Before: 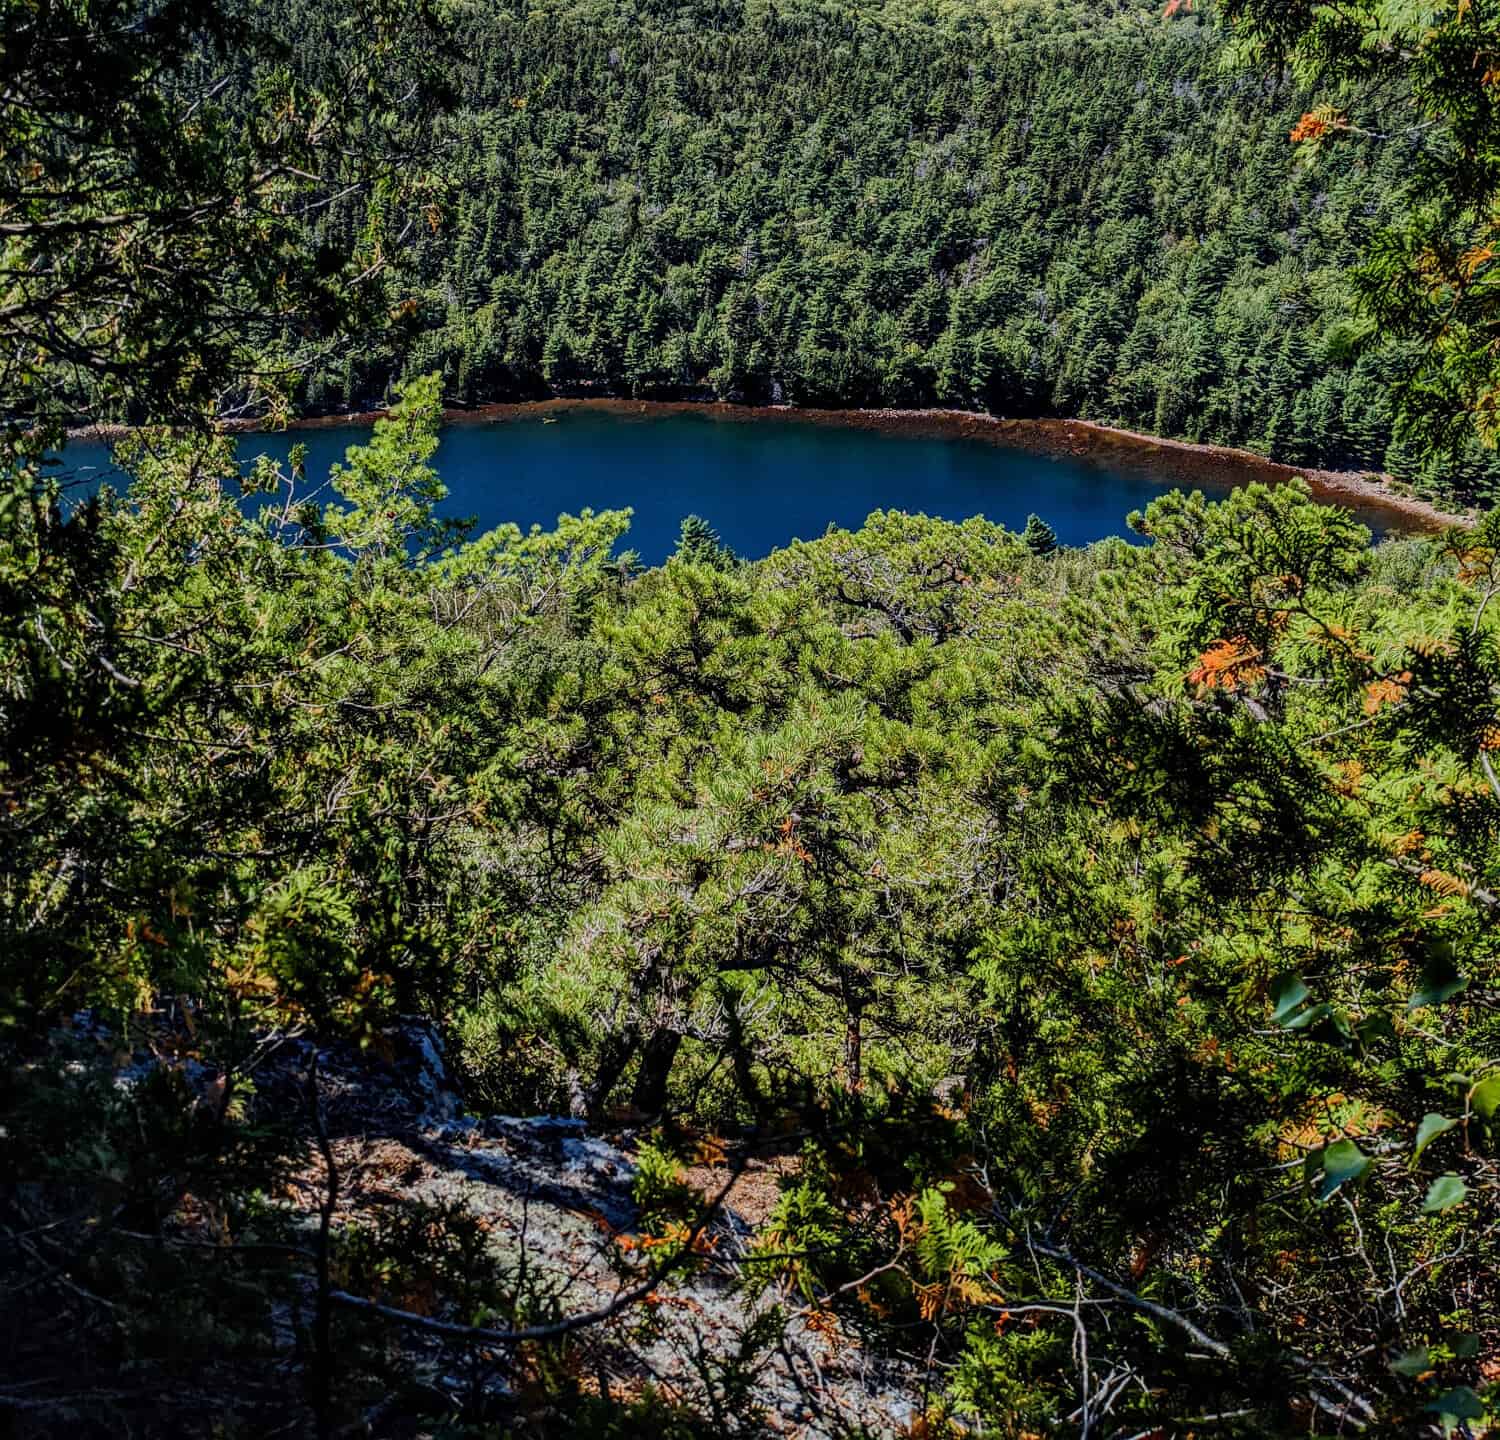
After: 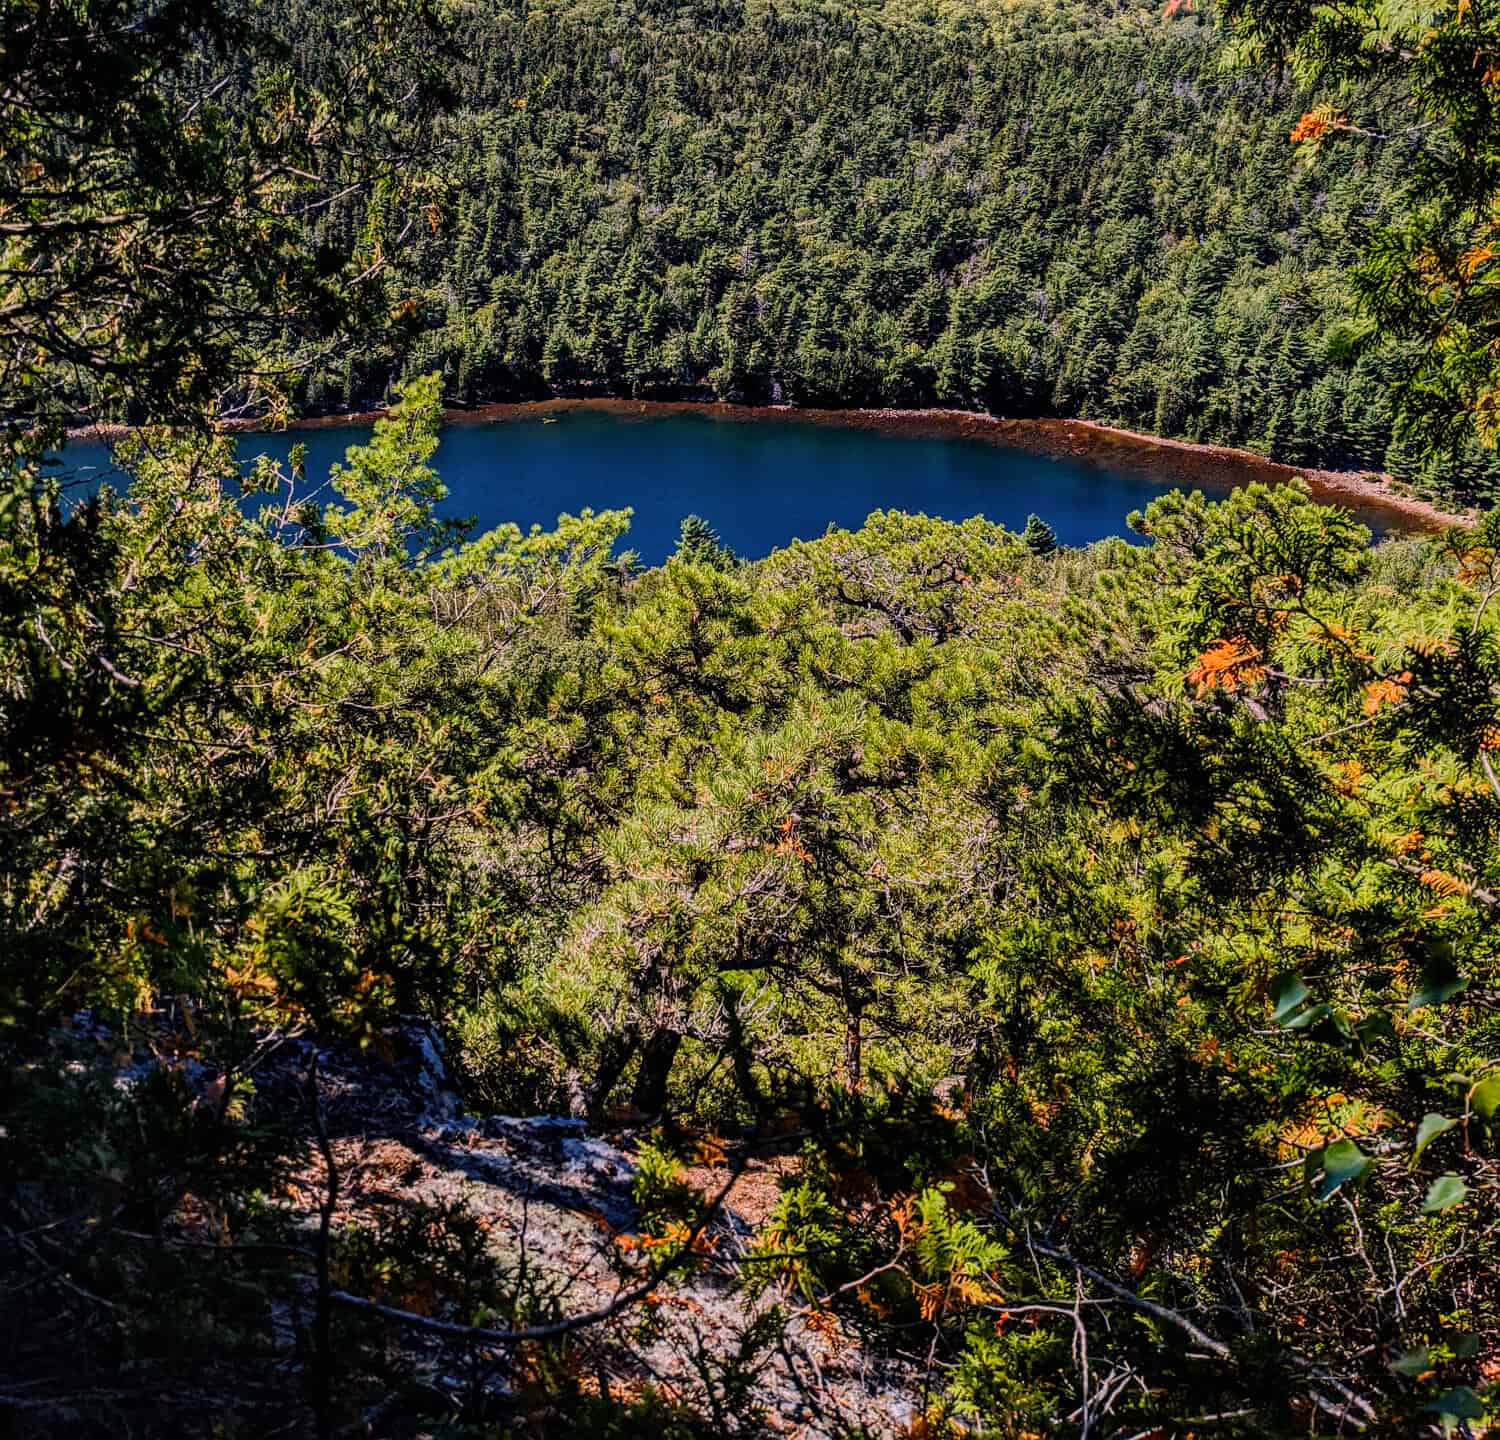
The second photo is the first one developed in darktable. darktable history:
white balance: red 1.188, blue 1.11
color correction: highlights a* -5.94, highlights b* 11.19
